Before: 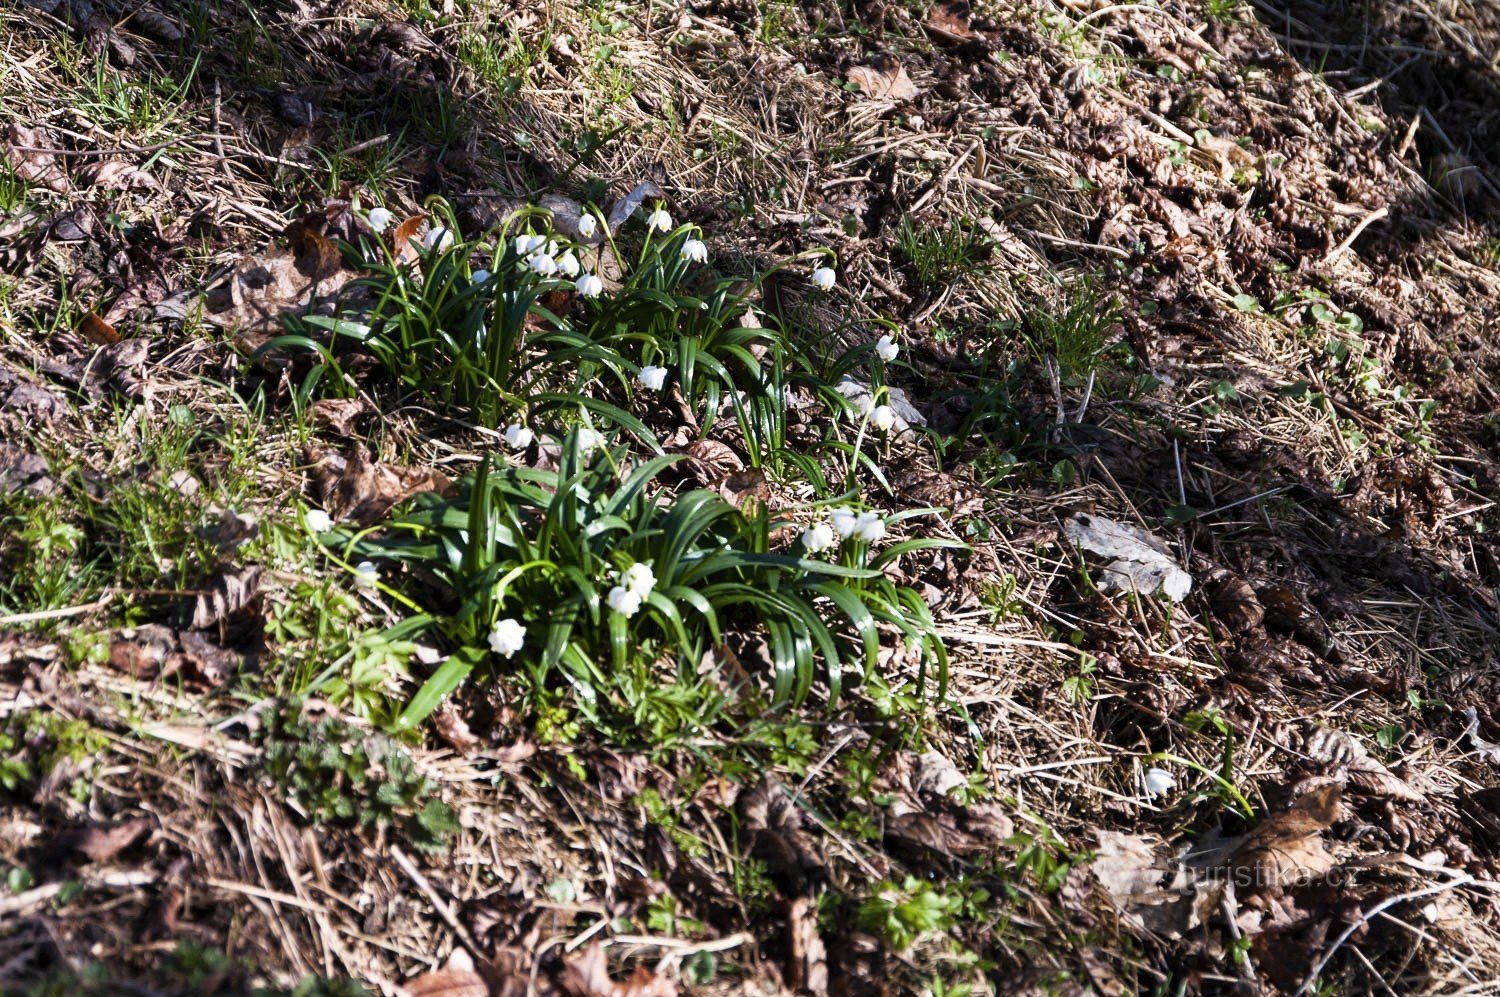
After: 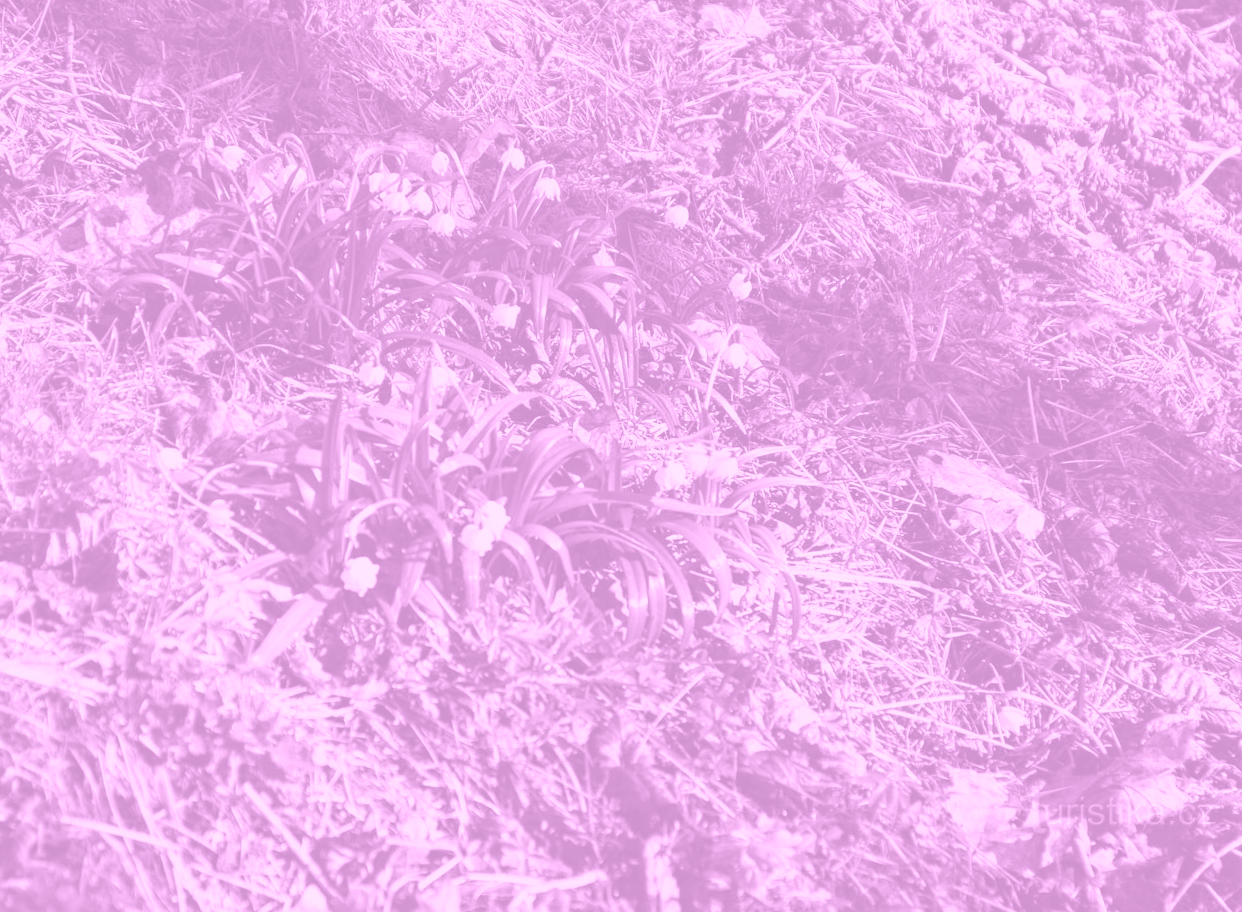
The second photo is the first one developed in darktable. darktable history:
crop: left 9.807%, top 6.259%, right 7.334%, bottom 2.177%
shadows and highlights: shadows 25, highlights -25
colorize: hue 331.2°, saturation 75%, source mix 30.28%, lightness 70.52%, version 1
color balance rgb: perceptual saturation grading › global saturation 20%, perceptual saturation grading › highlights -25%, perceptual saturation grading › shadows 50%
